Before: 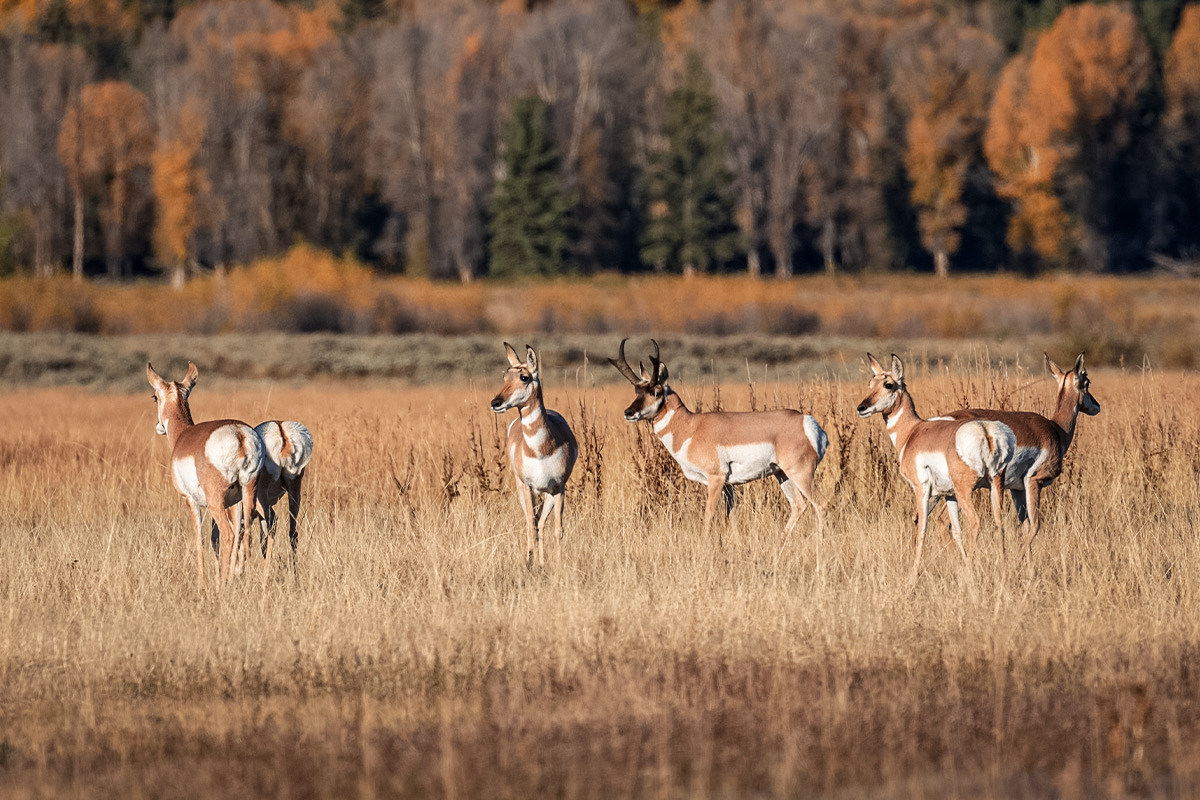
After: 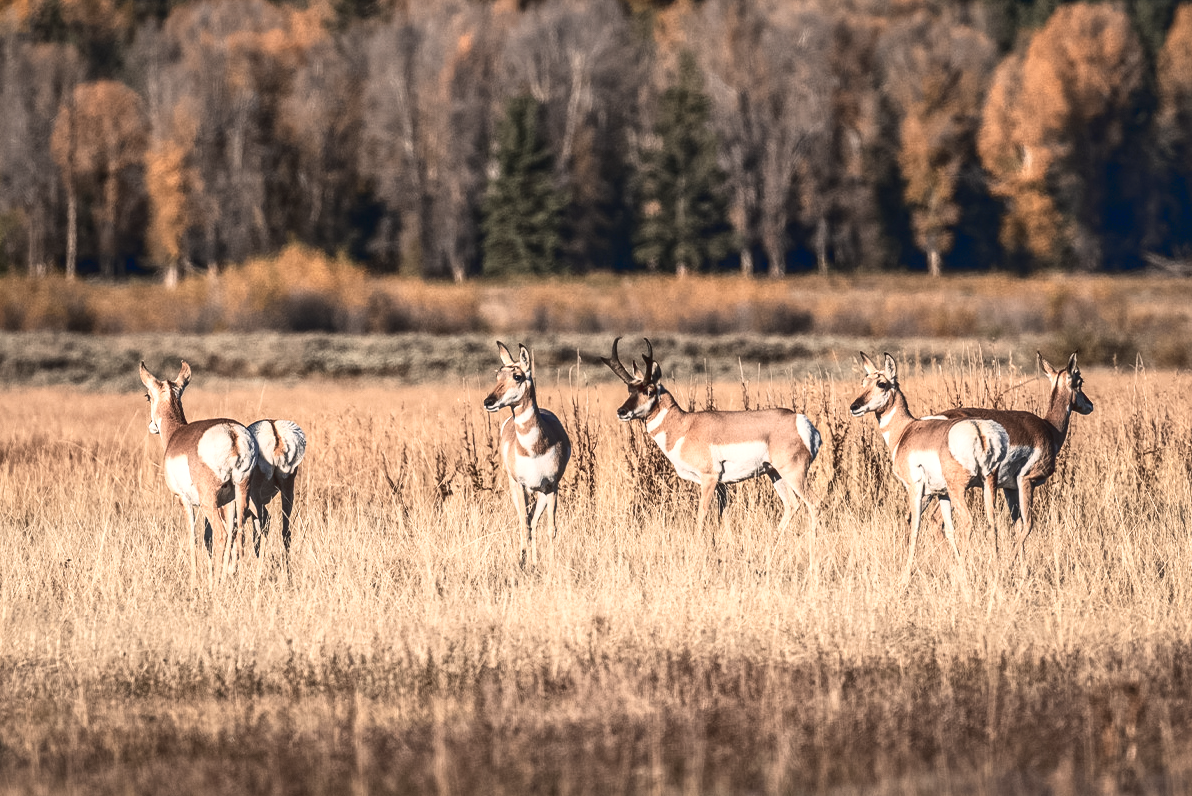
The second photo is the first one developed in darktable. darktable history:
tone curve: curves: ch0 [(0, 0.058) (0.198, 0.188) (0.512, 0.582) (0.625, 0.754) (0.81, 0.934) (1, 1)], color space Lab, linked channels, preserve colors none
crop and rotate: left 0.614%, top 0.179%, bottom 0.309%
local contrast: on, module defaults
shadows and highlights: shadows 43.06, highlights 6.94
color correction: highlights a* 5.59, highlights b* 5.24, saturation 0.68
